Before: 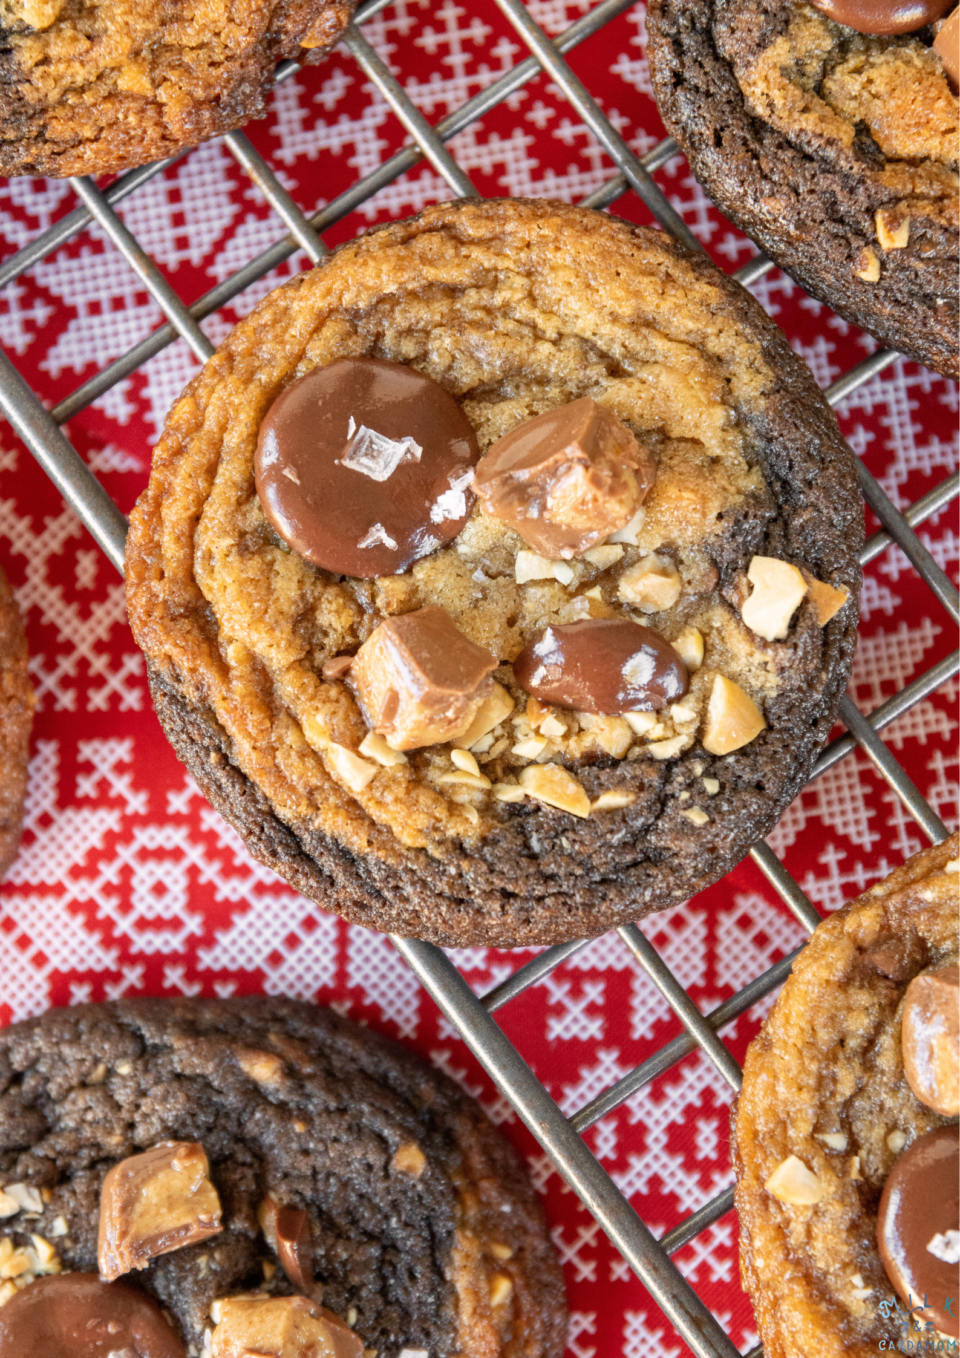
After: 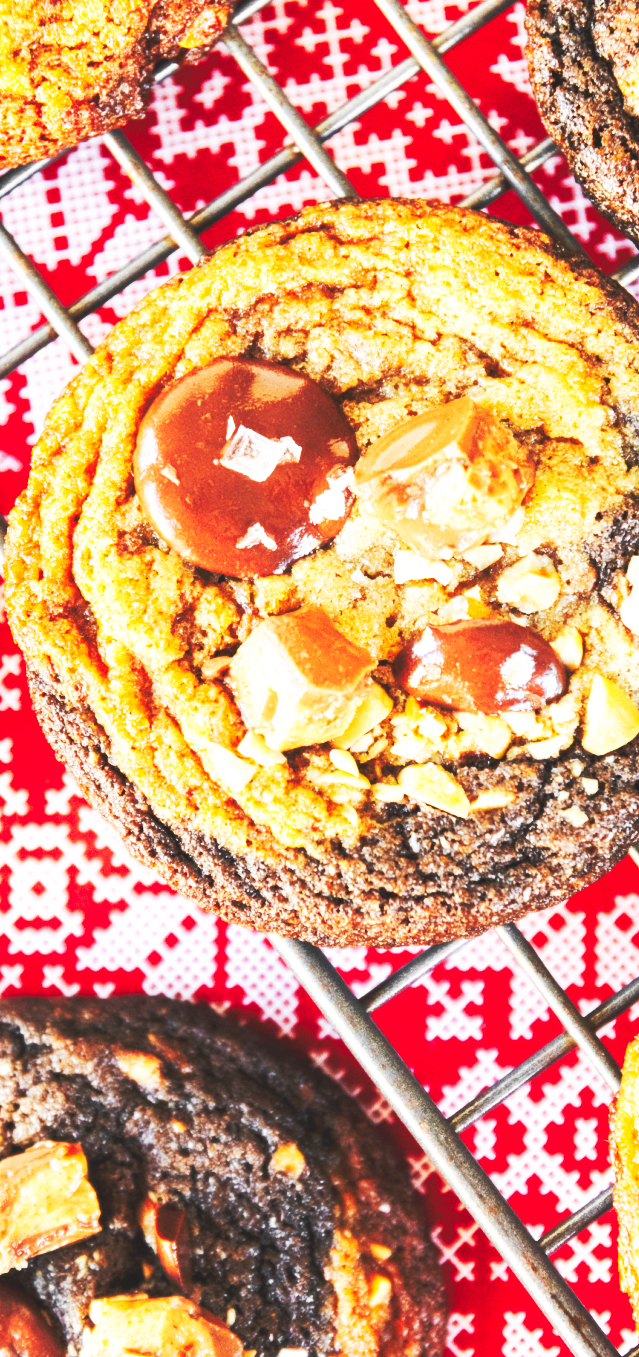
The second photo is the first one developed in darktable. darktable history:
crop and rotate: left 12.673%, right 20.66%
base curve: curves: ch0 [(0, 0.015) (0.085, 0.116) (0.134, 0.298) (0.19, 0.545) (0.296, 0.764) (0.599, 0.982) (1, 1)], preserve colors none
